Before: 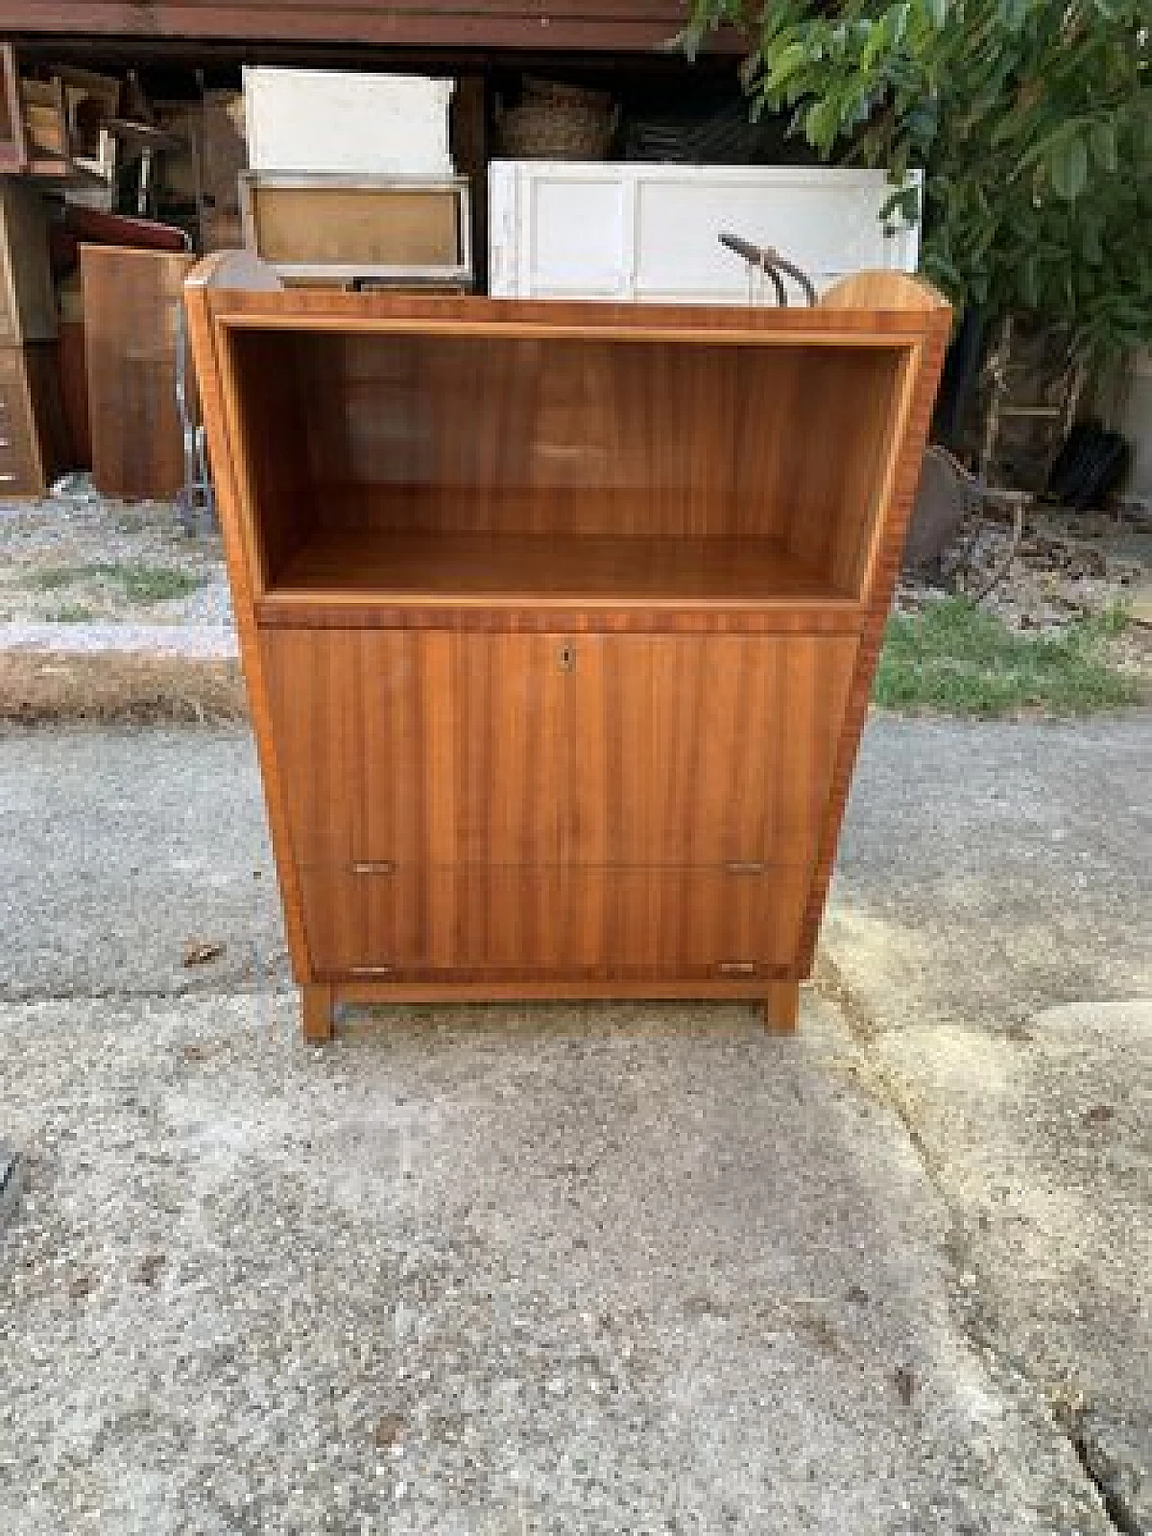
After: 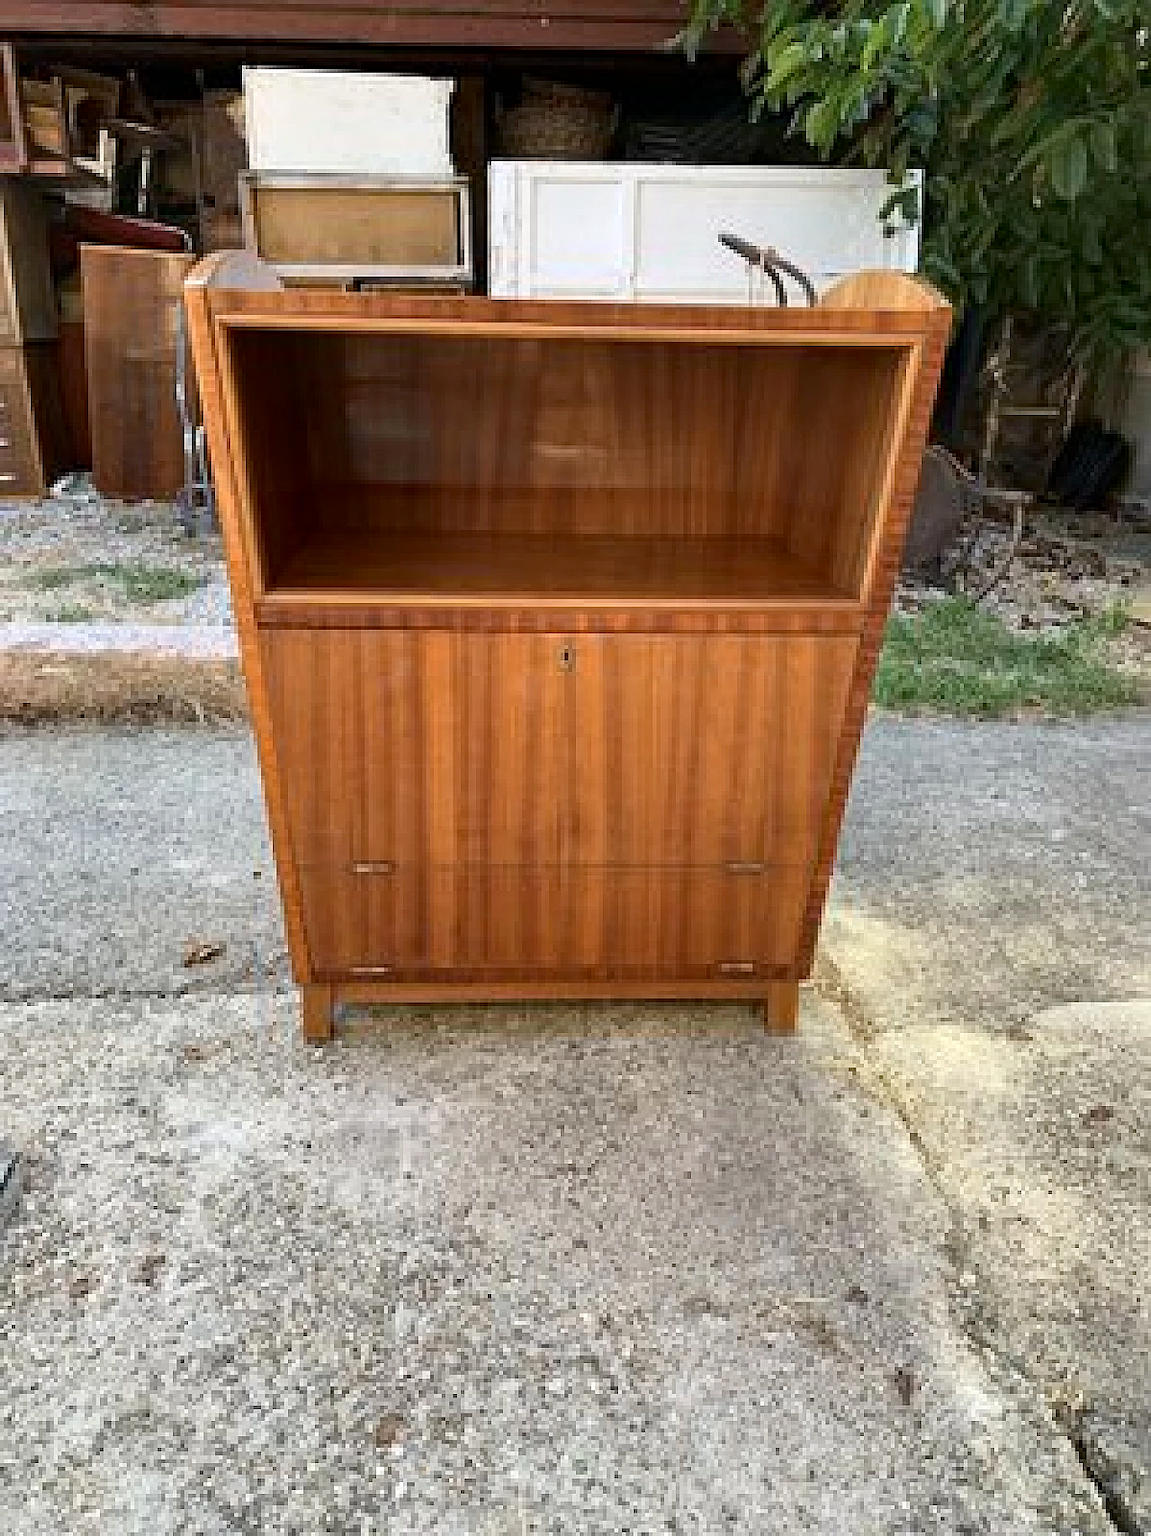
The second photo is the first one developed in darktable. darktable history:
contrast brightness saturation: contrast 0.144
haze removal: compatibility mode true, adaptive false
